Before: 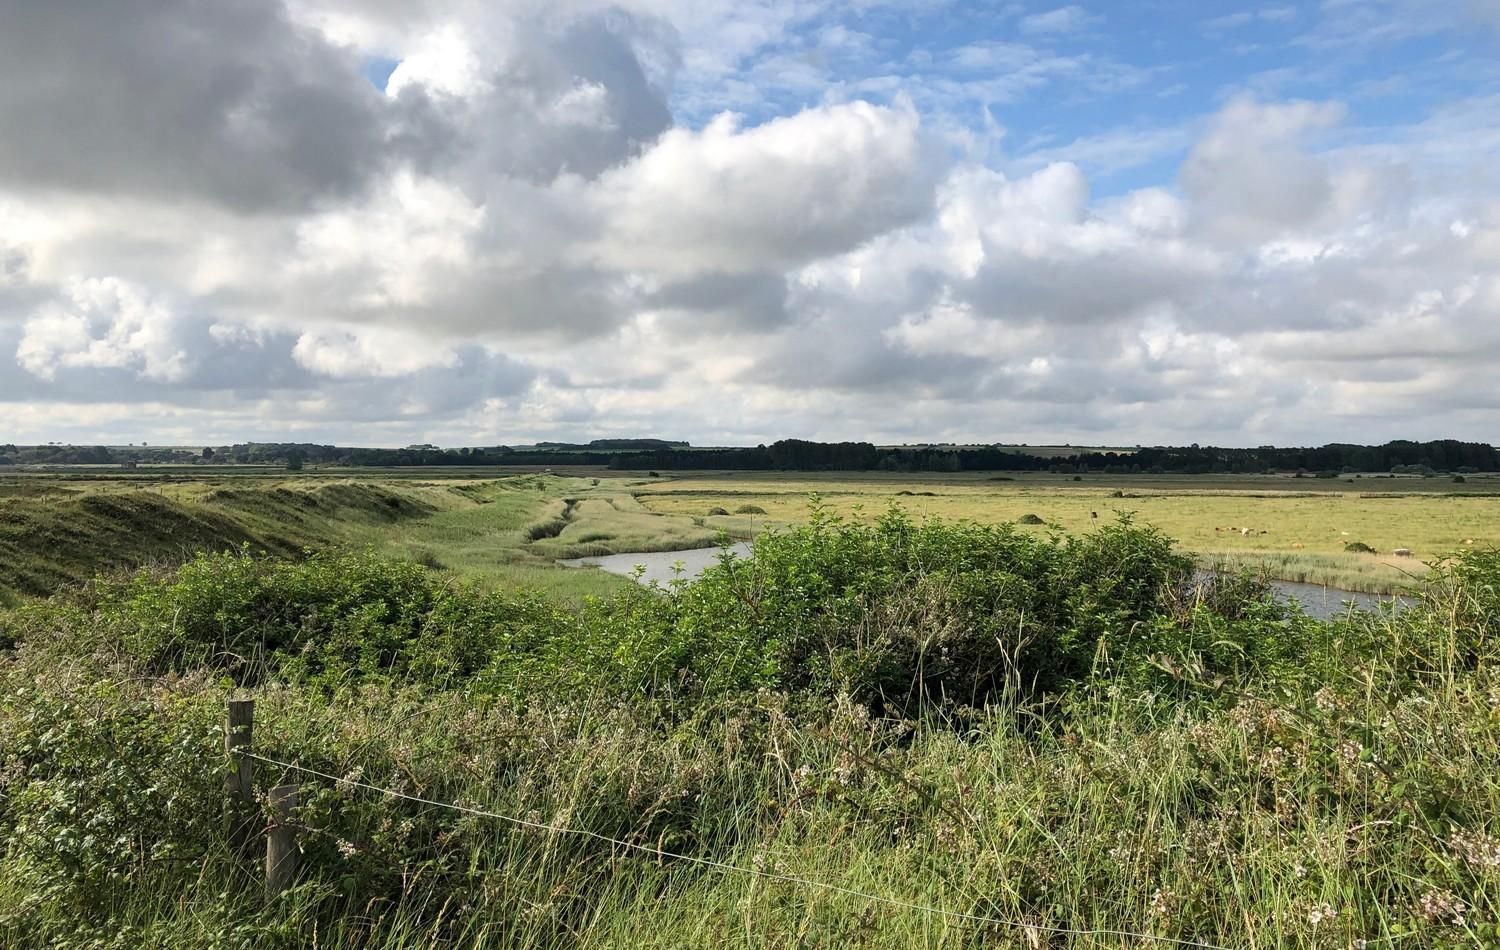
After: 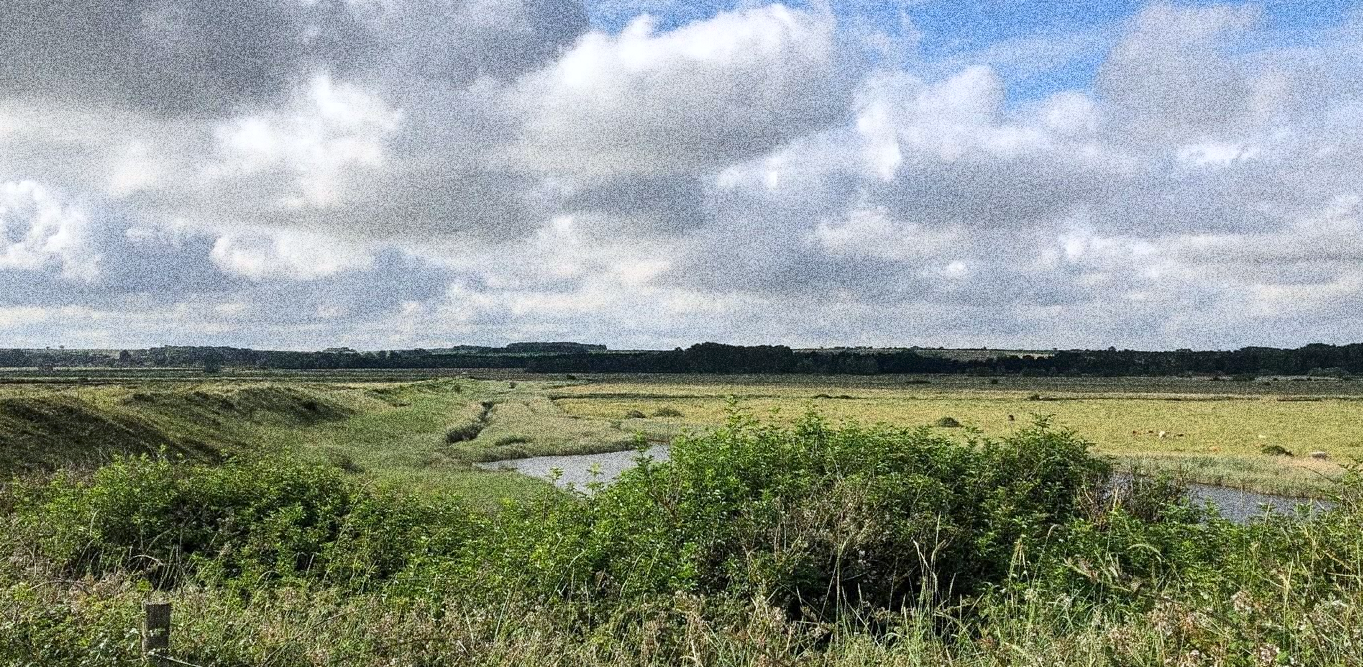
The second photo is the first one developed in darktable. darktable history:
crop: left 5.596%, top 10.314%, right 3.534%, bottom 19.395%
grain: coarseness 30.02 ISO, strength 100%
white balance: red 0.983, blue 1.036
